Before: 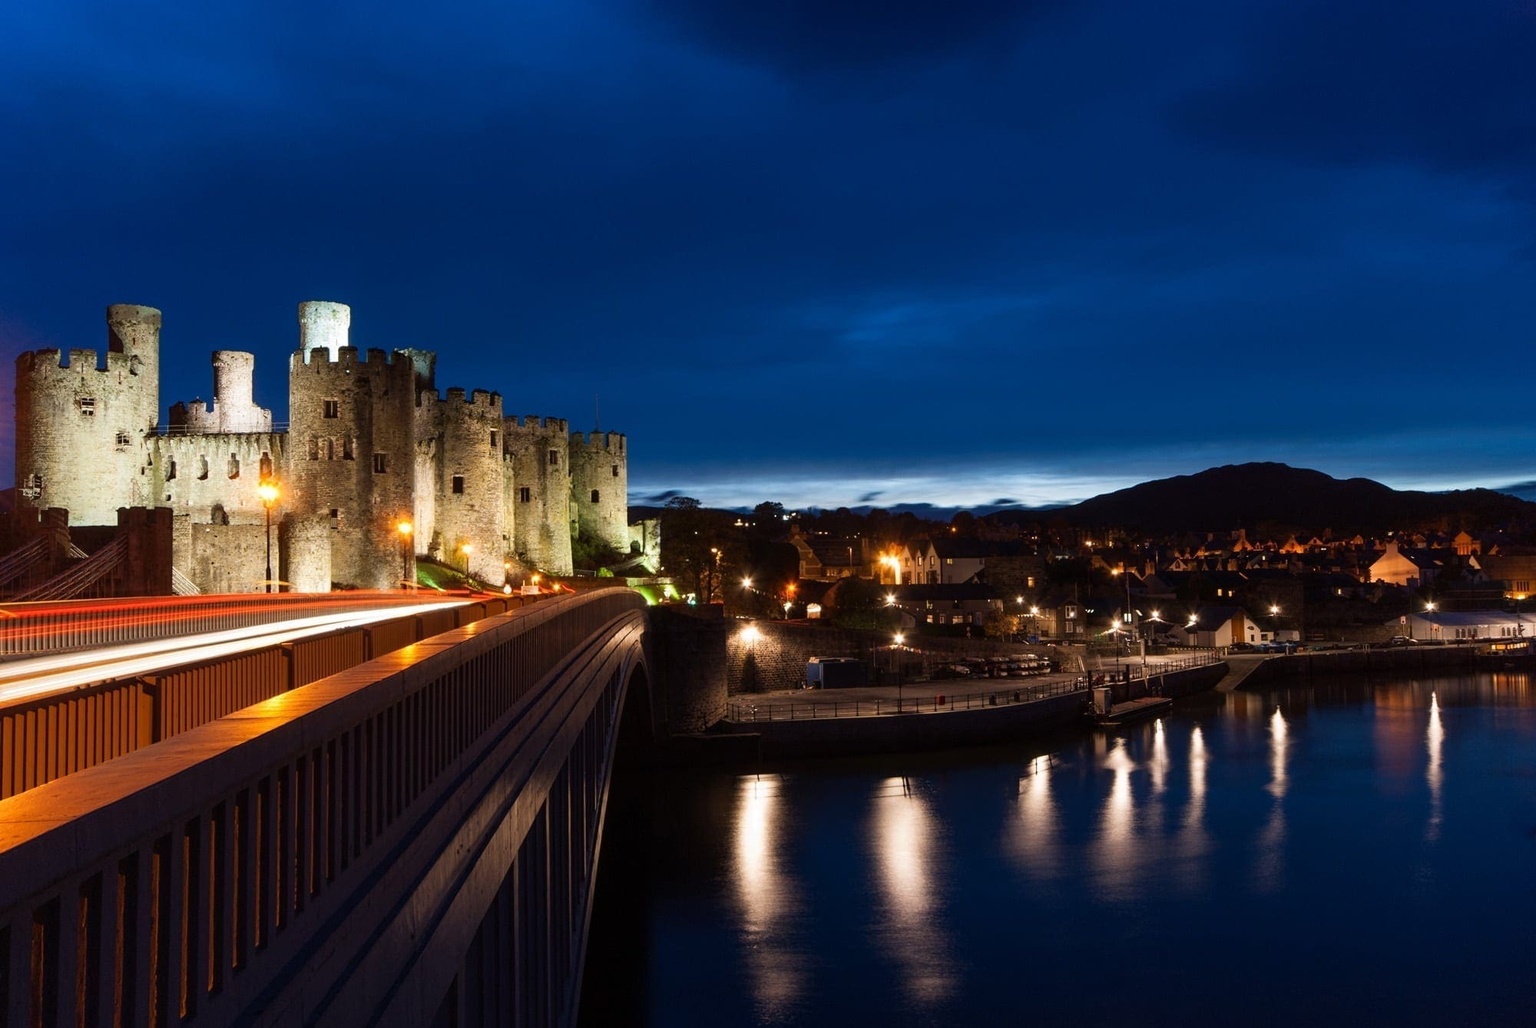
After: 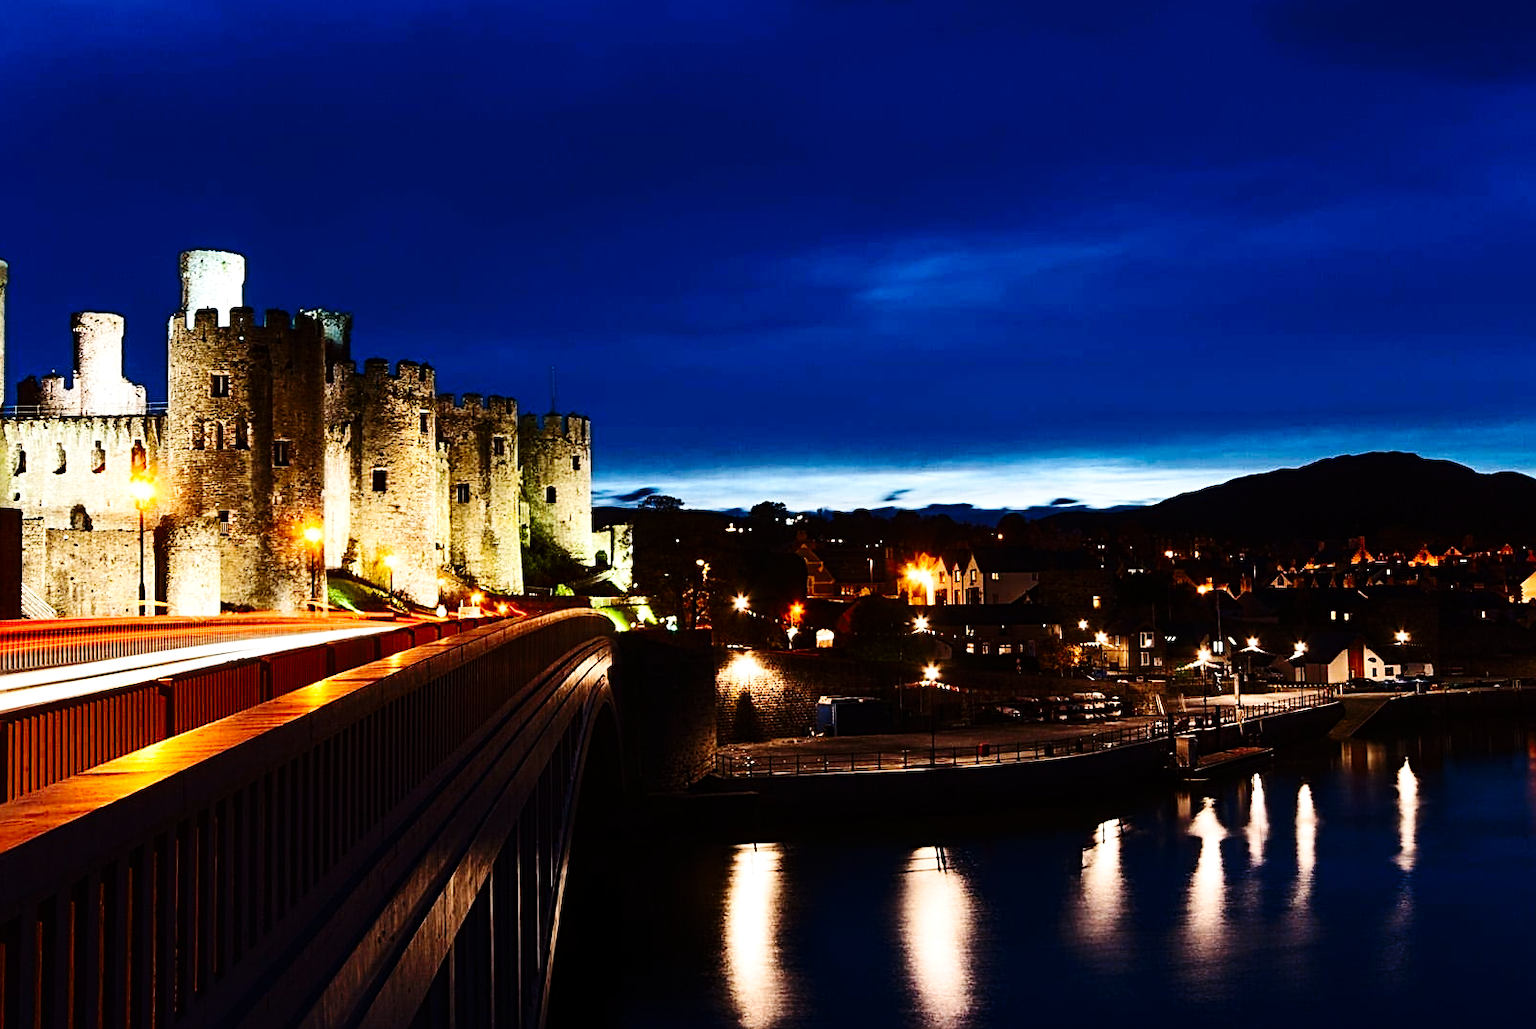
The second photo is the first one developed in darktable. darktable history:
base curve: curves: ch0 [(0, 0) (0.036, 0.025) (0.121, 0.166) (0.206, 0.329) (0.605, 0.79) (1, 1)], preserve colors none
crop and rotate: left 10.131%, top 9.915%, right 10.012%, bottom 10.148%
levels: mode automatic
contrast brightness saturation: contrast 0.151, brightness -0.014, saturation 0.099
tone equalizer: -8 EV -0.444 EV, -7 EV -0.426 EV, -6 EV -0.36 EV, -5 EV -0.244 EV, -3 EV 0.255 EV, -2 EV 0.312 EV, -1 EV 0.403 EV, +0 EV 0.401 EV, edges refinement/feathering 500, mask exposure compensation -1.57 EV, preserve details no
sharpen: radius 2.769
